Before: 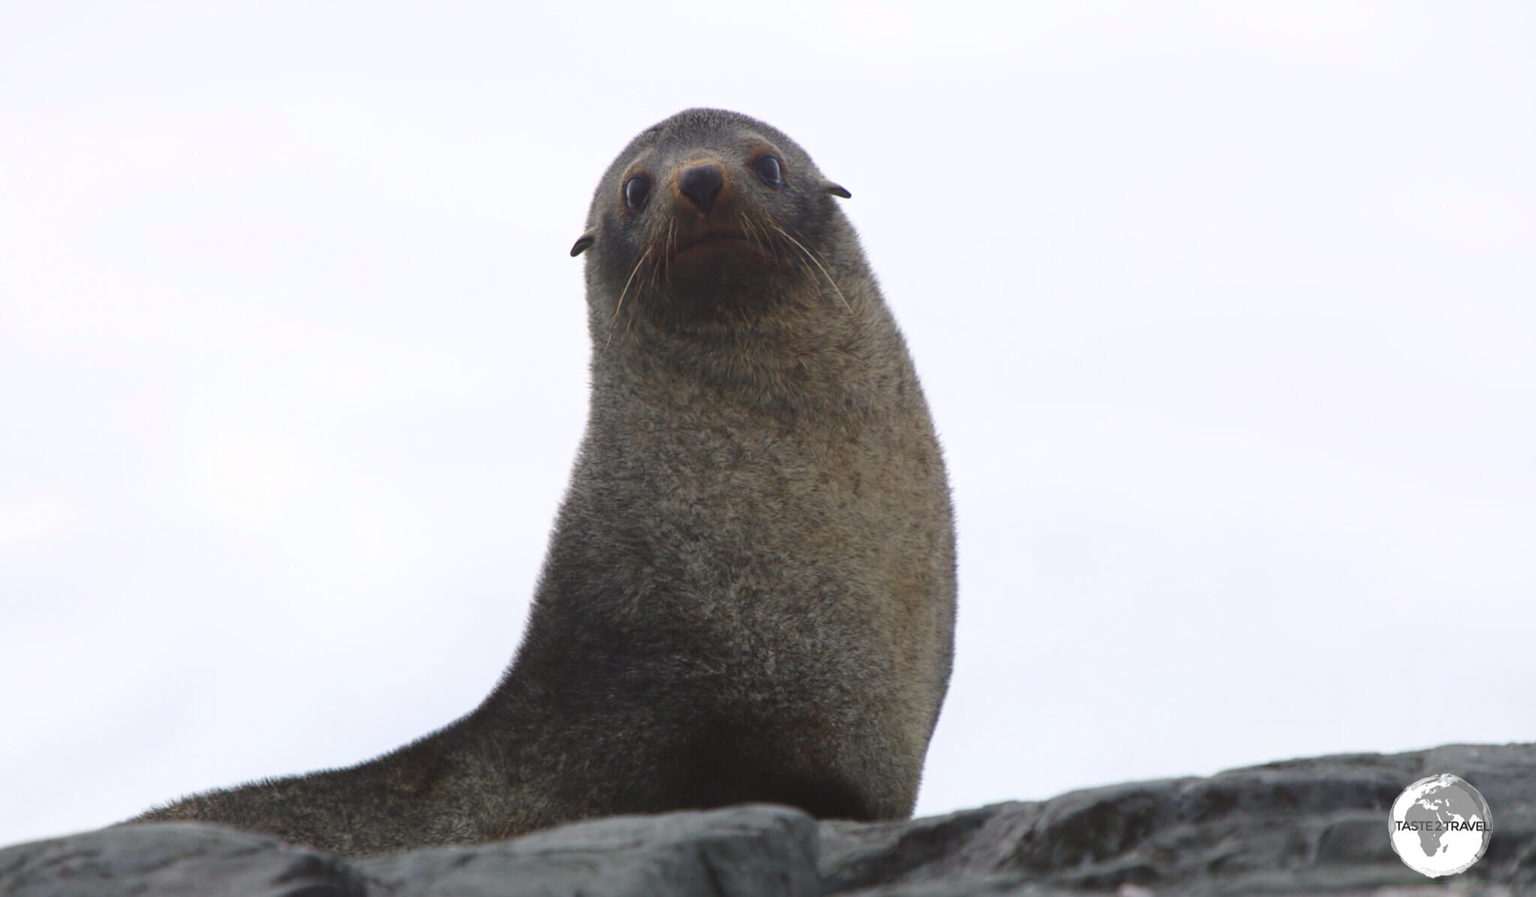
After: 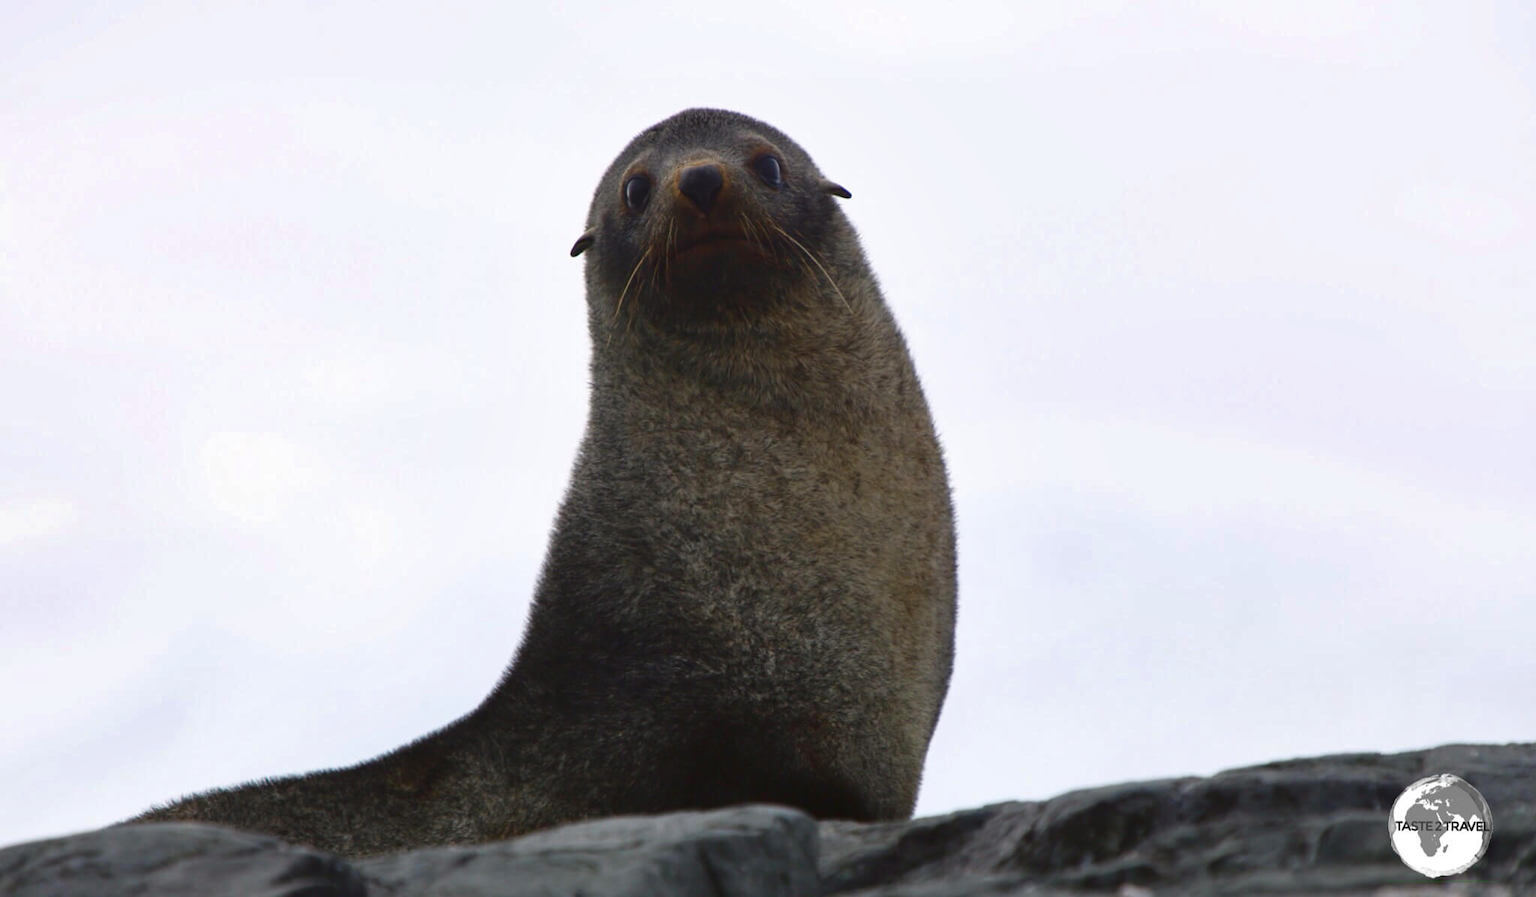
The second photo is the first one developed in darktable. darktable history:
shadows and highlights: shadows 33.09, highlights -46.17, compress 49.94%, highlights color adjustment 77.98%, soften with gaussian
contrast brightness saturation: contrast 0.068, brightness -0.148, saturation 0.112
